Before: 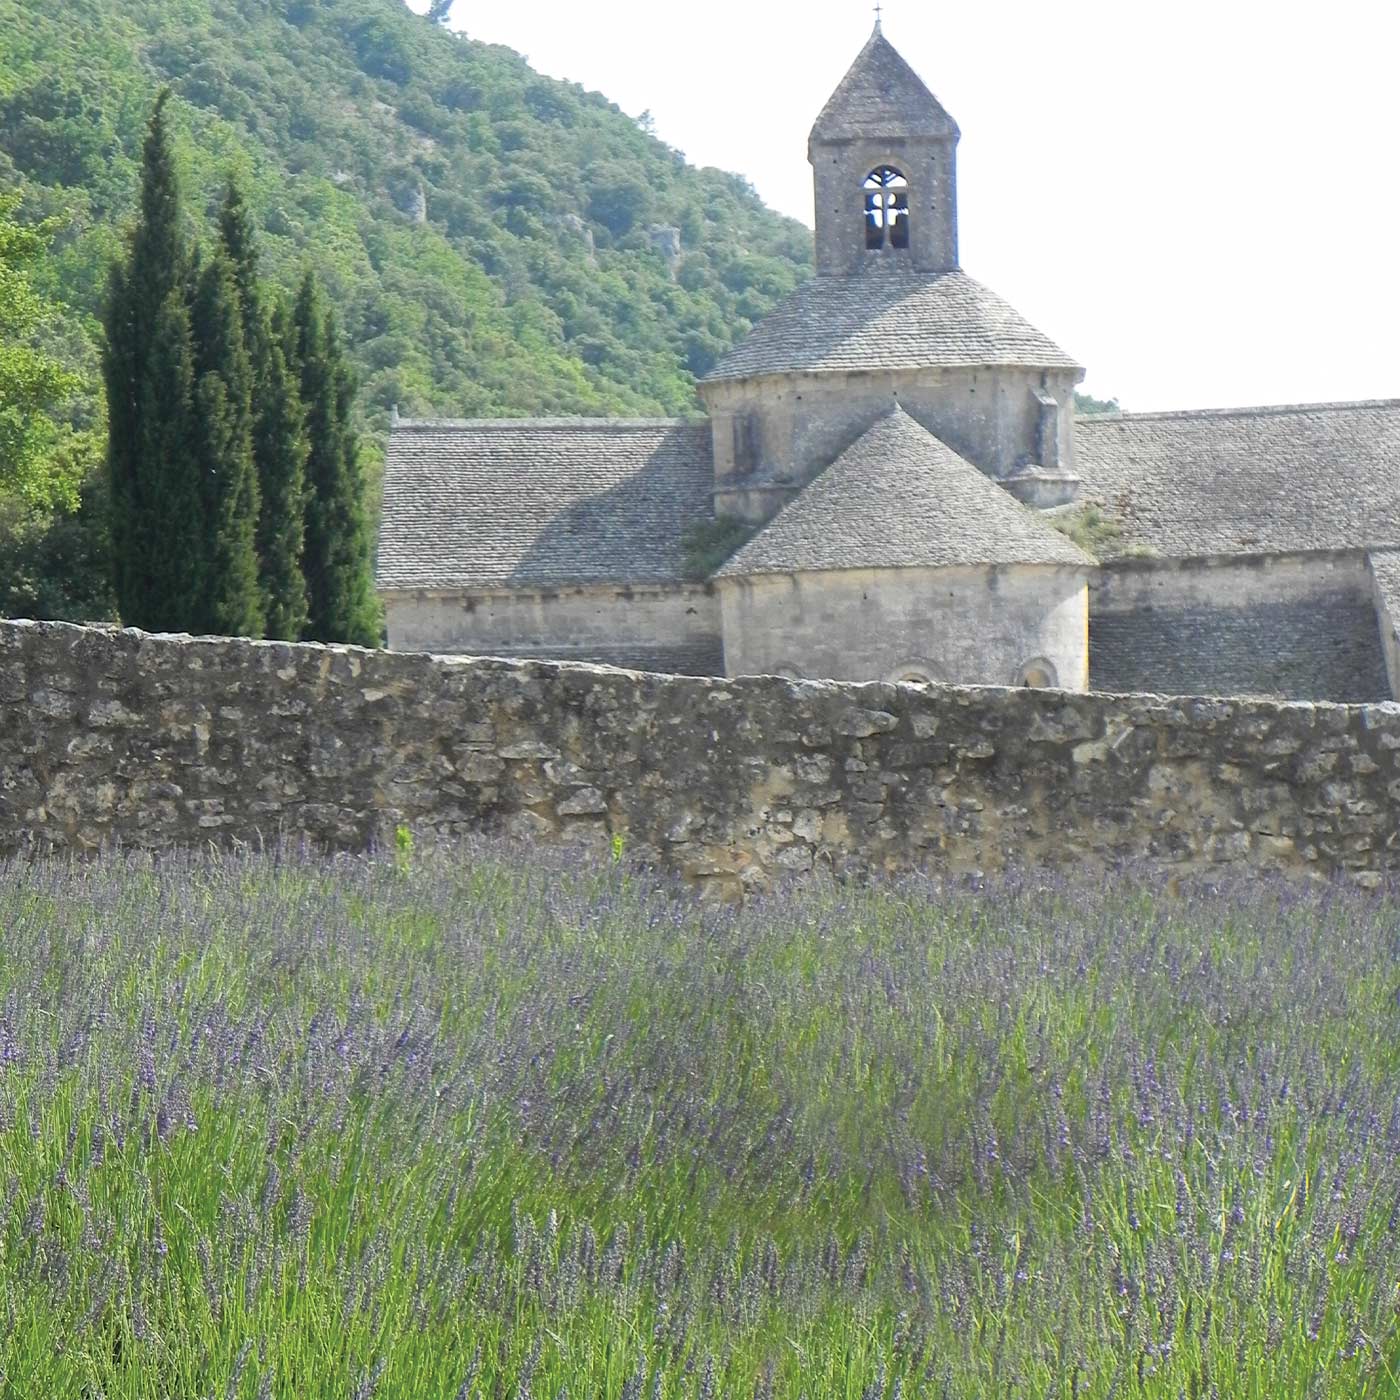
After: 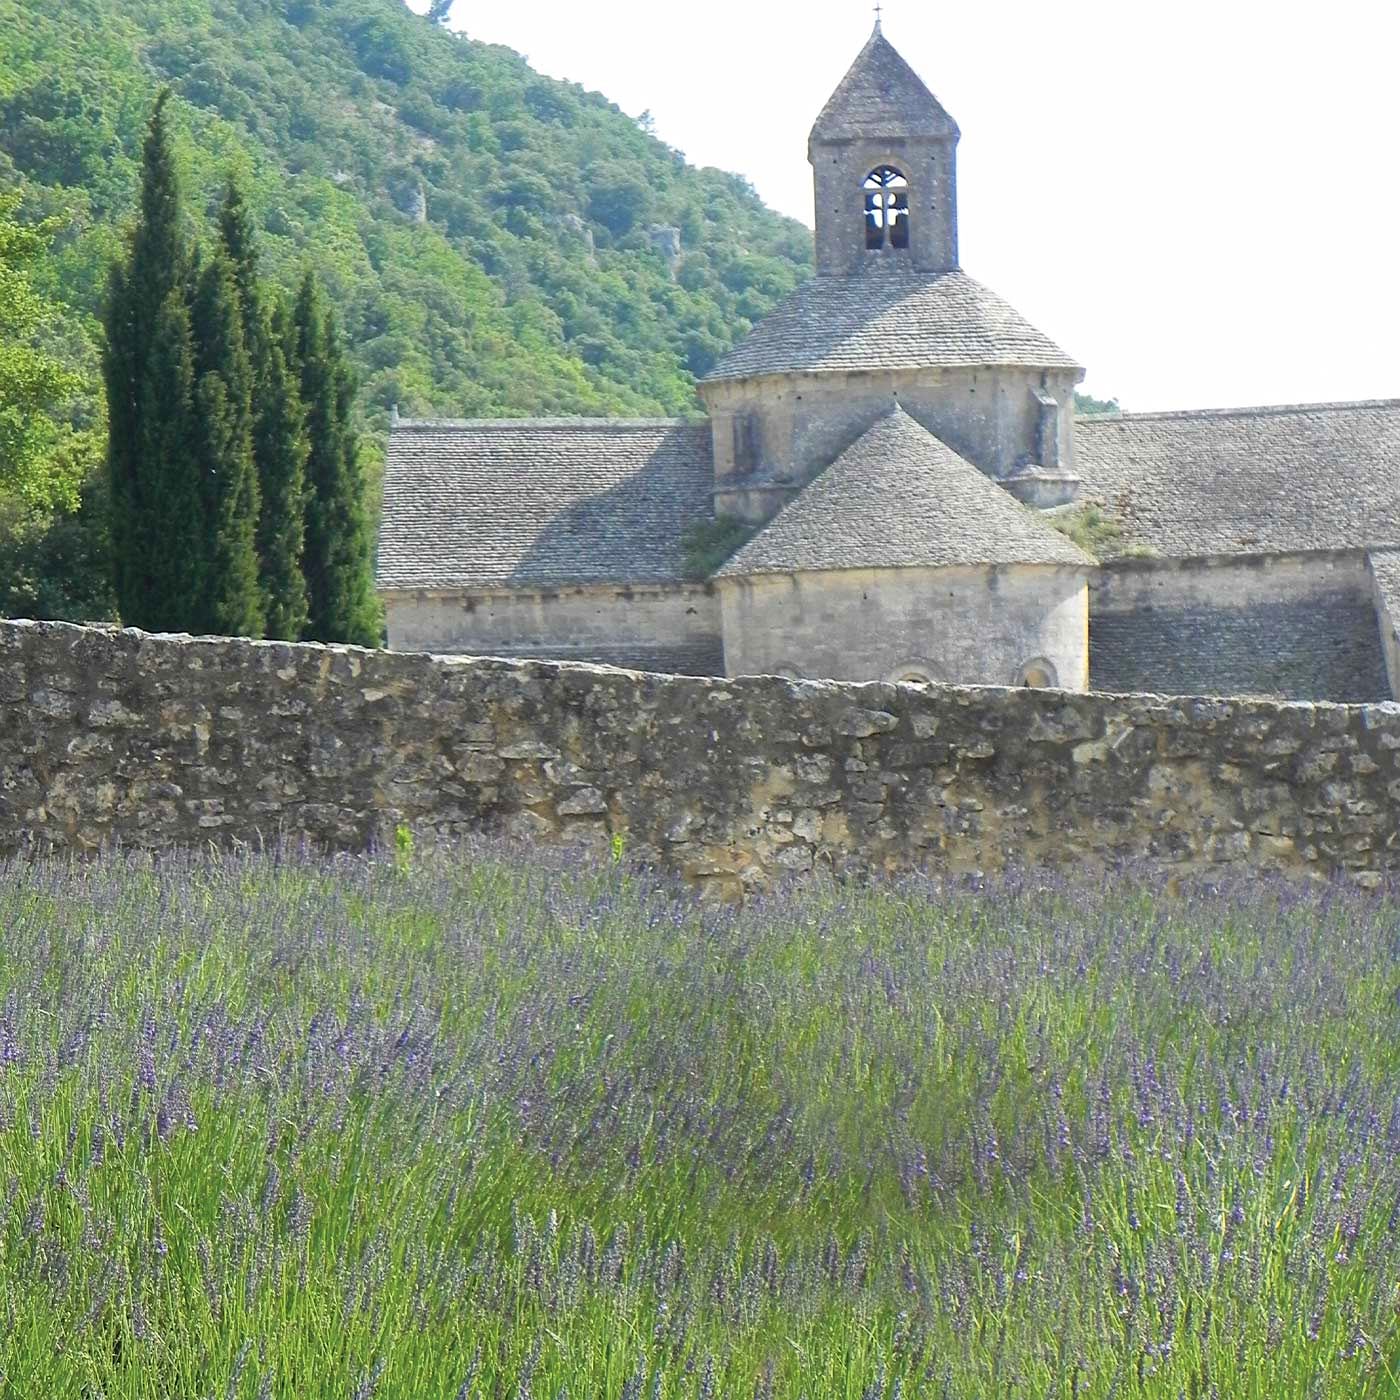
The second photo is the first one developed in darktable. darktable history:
sharpen: amount 0.2
velvia: on, module defaults
